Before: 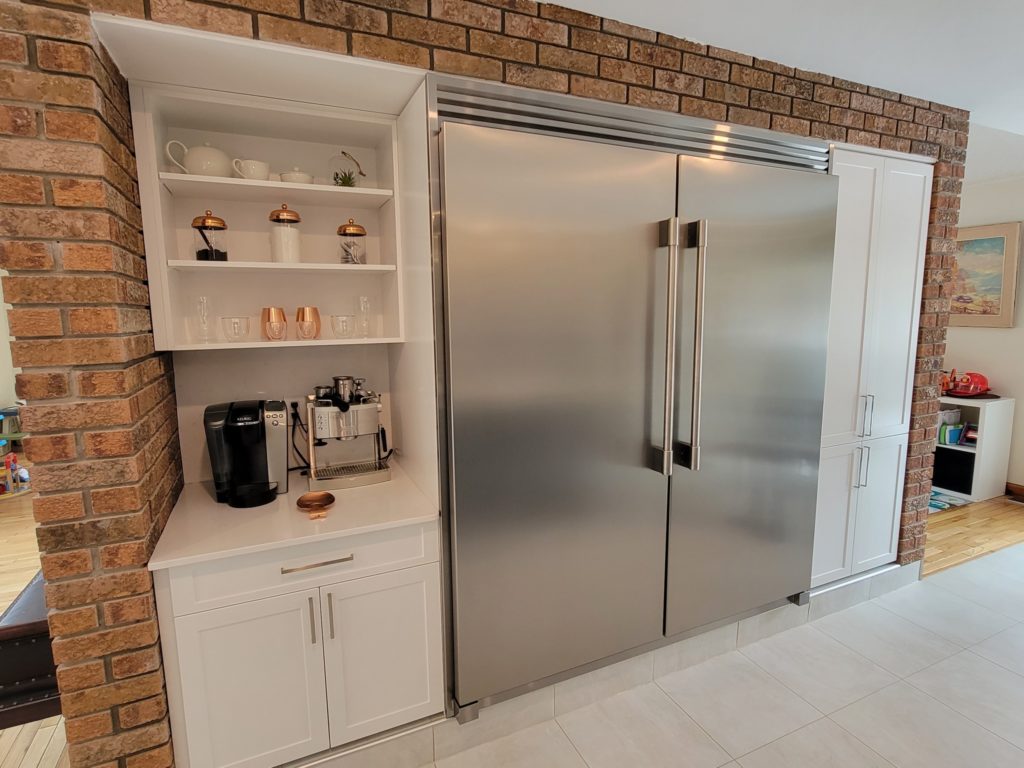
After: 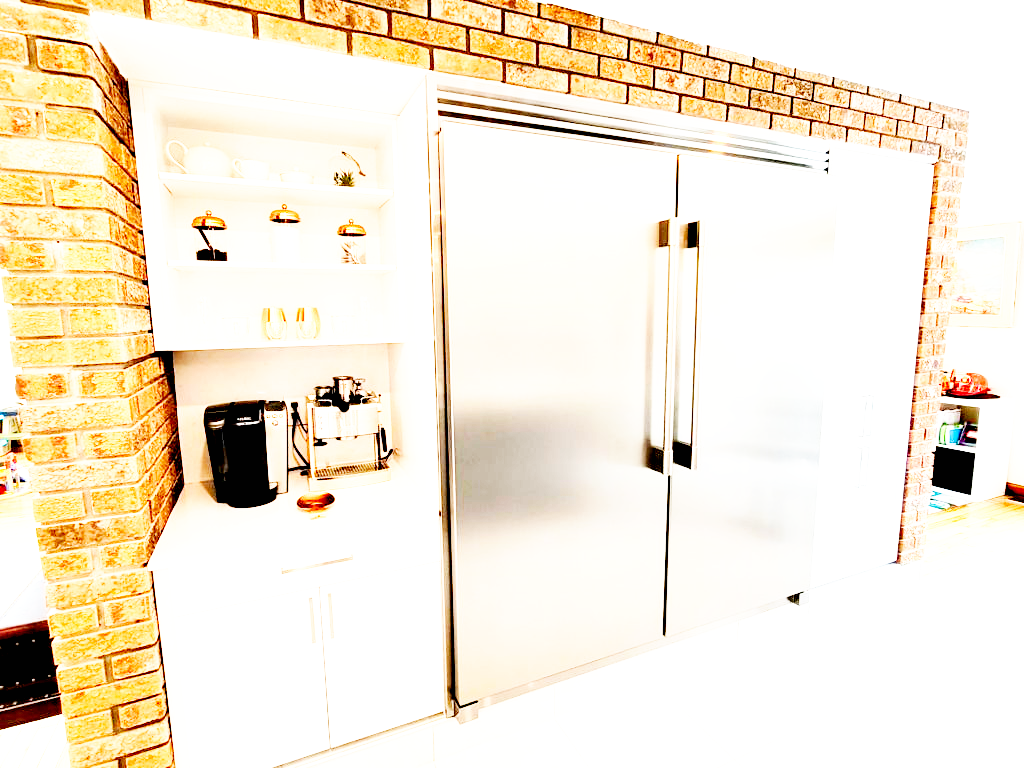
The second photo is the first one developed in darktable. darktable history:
exposure: black level correction 0.016, exposure 1.774 EV, compensate highlight preservation false
base curve: curves: ch0 [(0, 0) (0.007, 0.004) (0.027, 0.03) (0.046, 0.07) (0.207, 0.54) (0.442, 0.872) (0.673, 0.972) (1, 1)], preserve colors none
tone equalizer: on, module defaults
